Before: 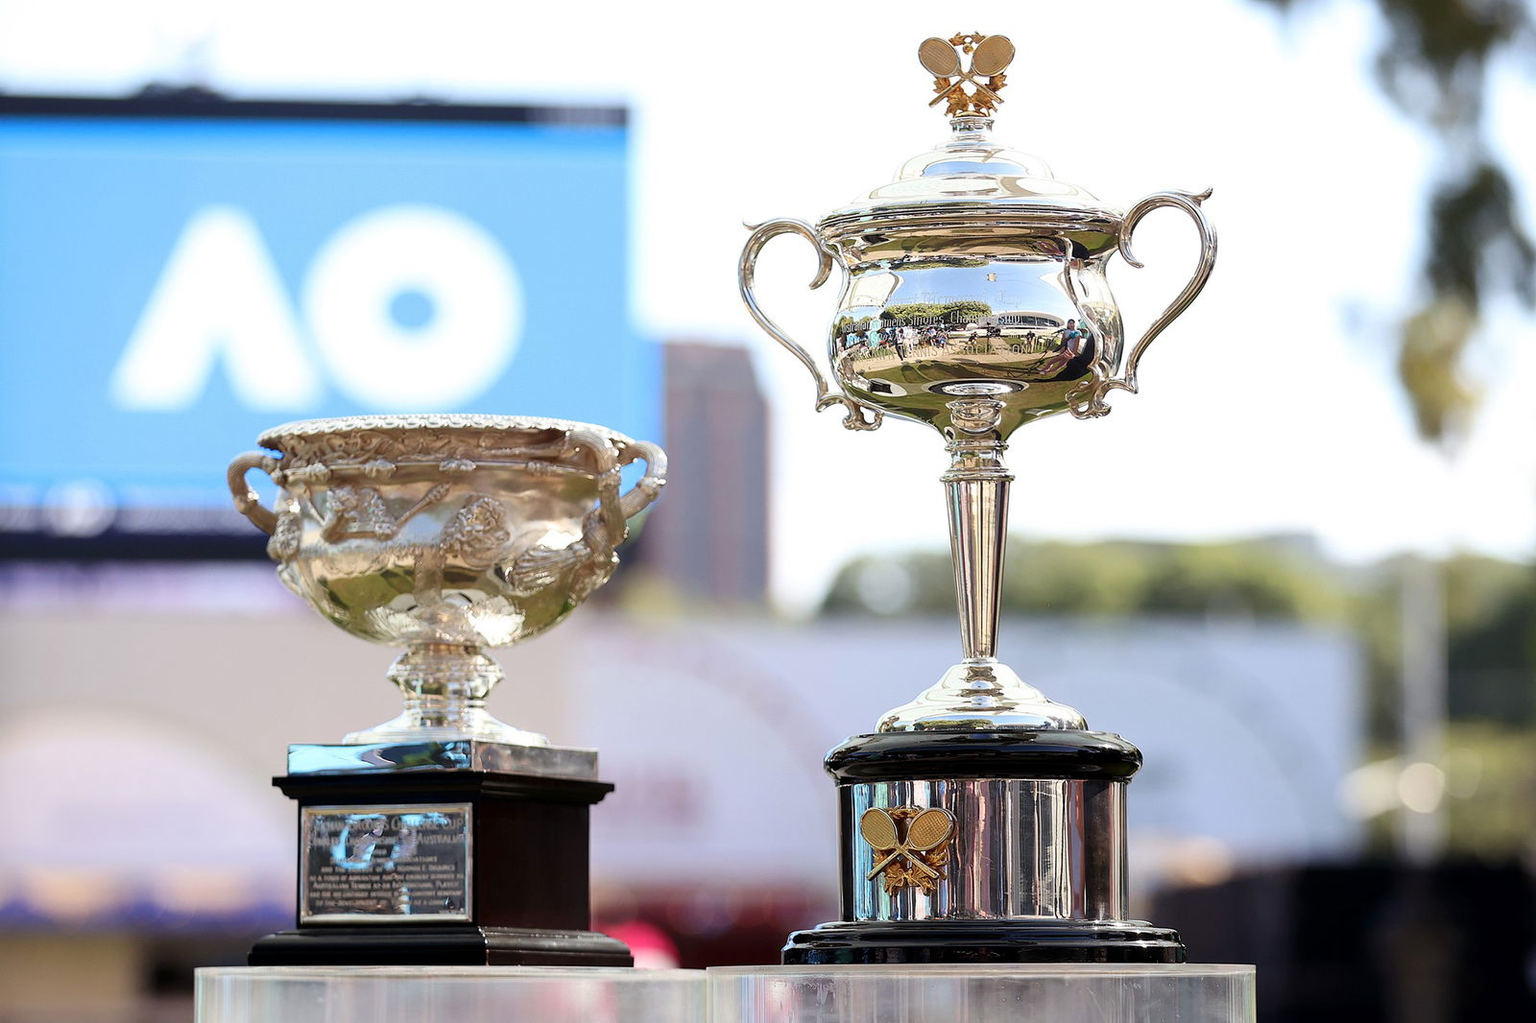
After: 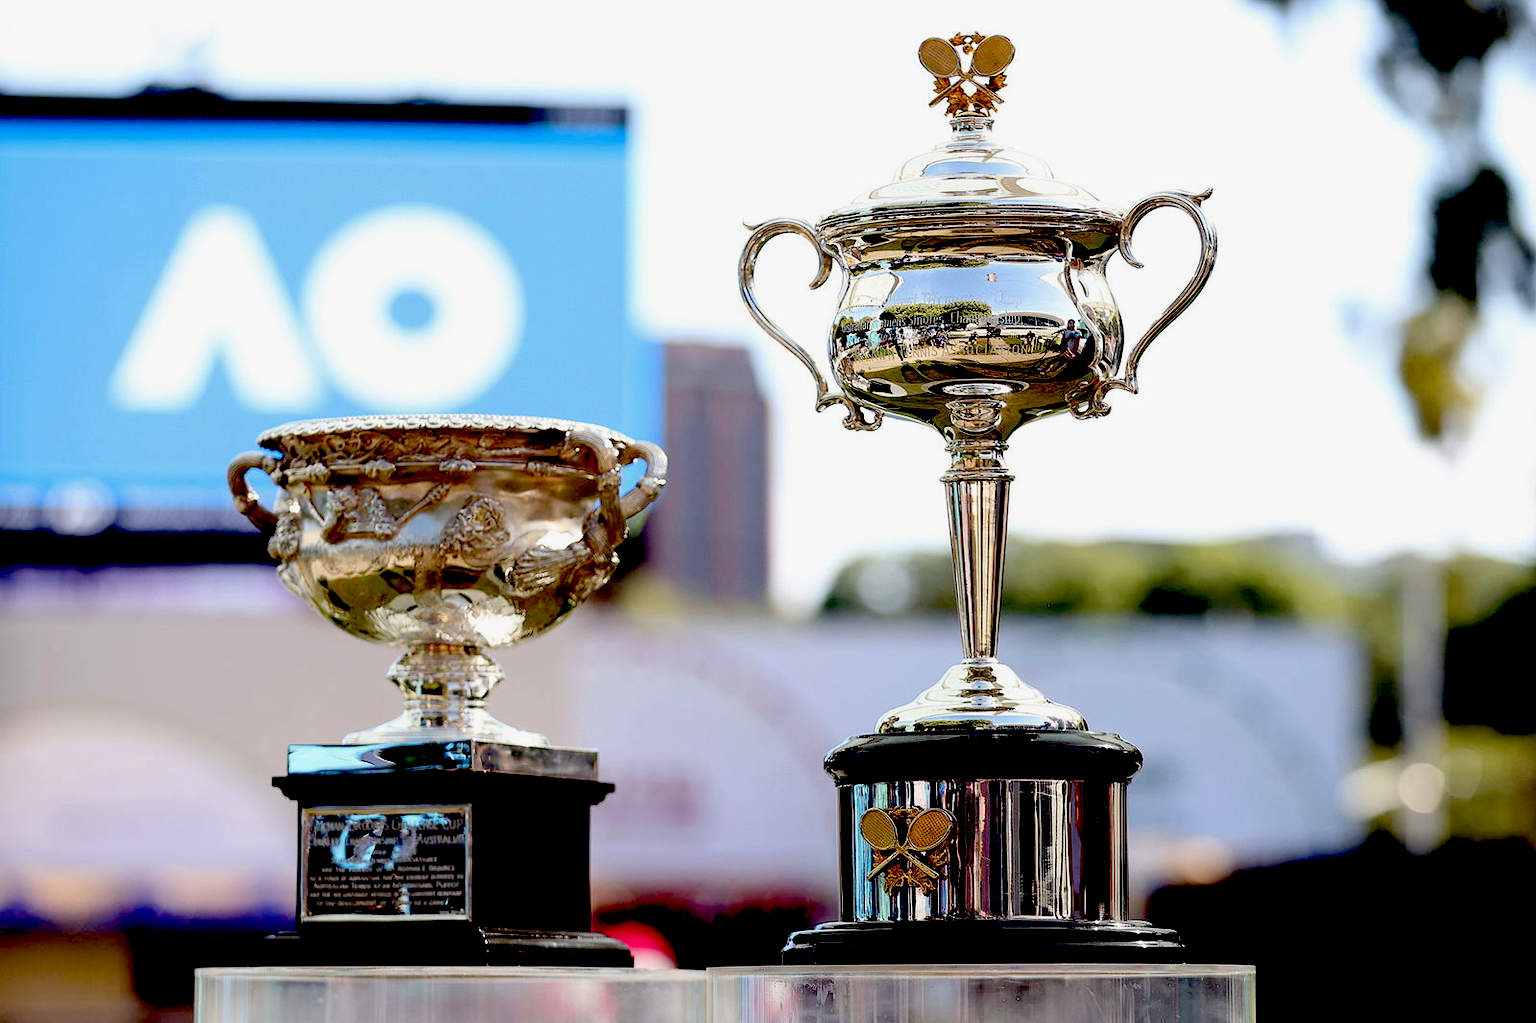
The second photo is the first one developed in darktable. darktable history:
exposure: black level correction 0.1, exposure -0.091 EV, compensate highlight preservation false
